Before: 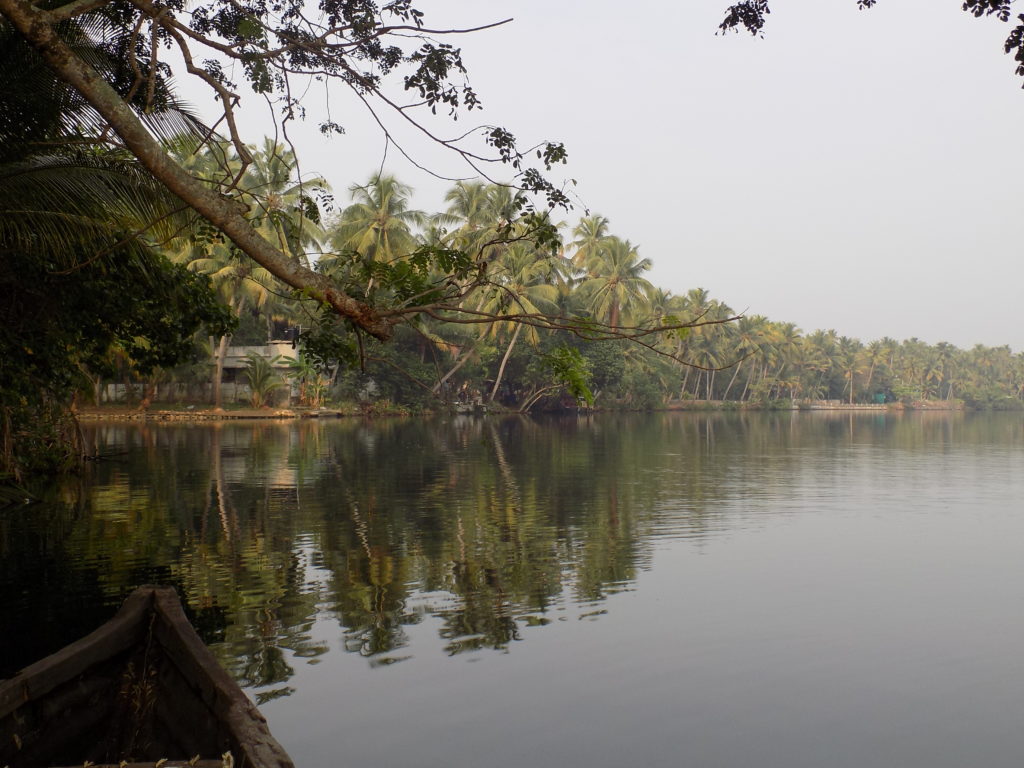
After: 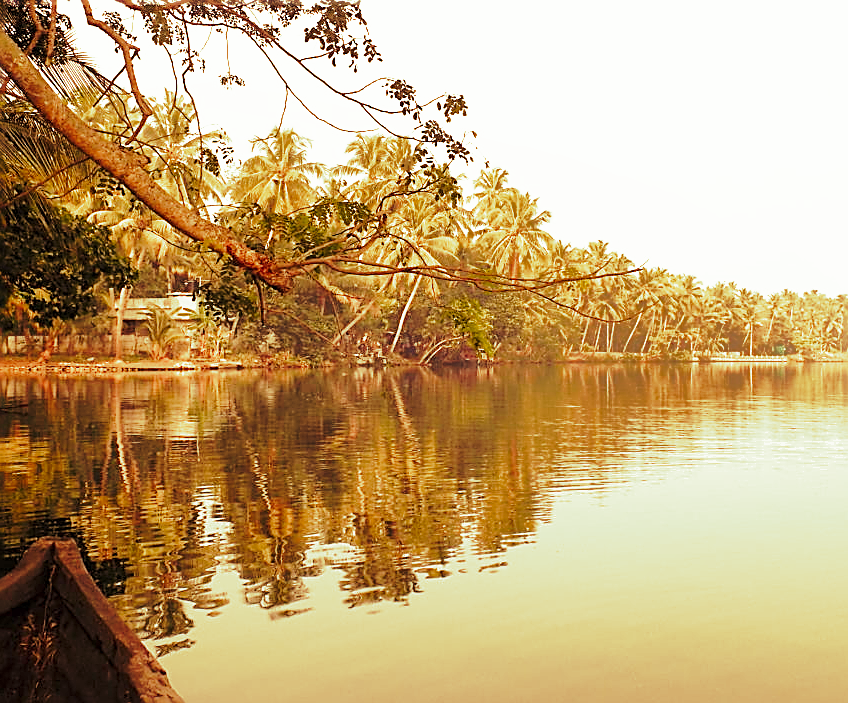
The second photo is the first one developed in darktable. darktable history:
shadows and highlights: shadows 40, highlights -60
exposure: exposure 0.781 EV, compensate highlight preservation false
crop: left 9.807%, top 6.259%, right 7.334%, bottom 2.177%
white balance: red 1.467, blue 0.684
sharpen: amount 1
split-toning: shadows › hue 290.82°, shadows › saturation 0.34, highlights › saturation 0.38, balance 0, compress 50%
base curve: curves: ch0 [(0, 0) (0.028, 0.03) (0.121, 0.232) (0.46, 0.748) (0.859, 0.968) (1, 1)], preserve colors none
